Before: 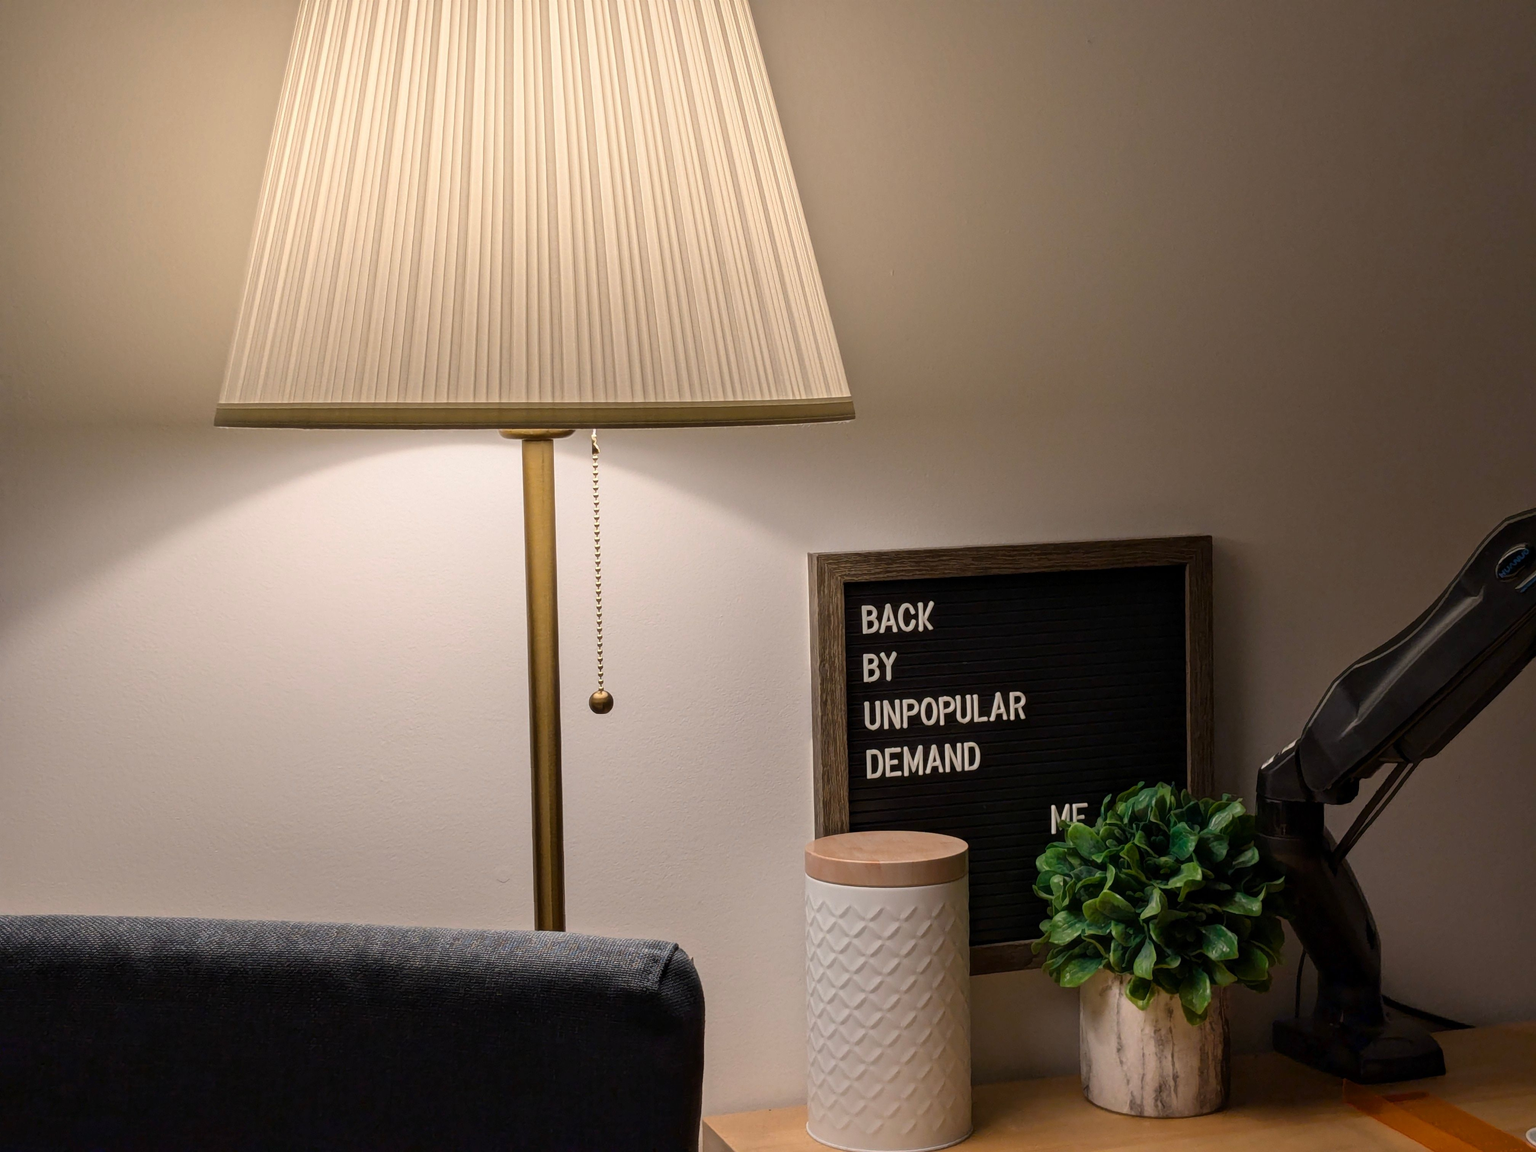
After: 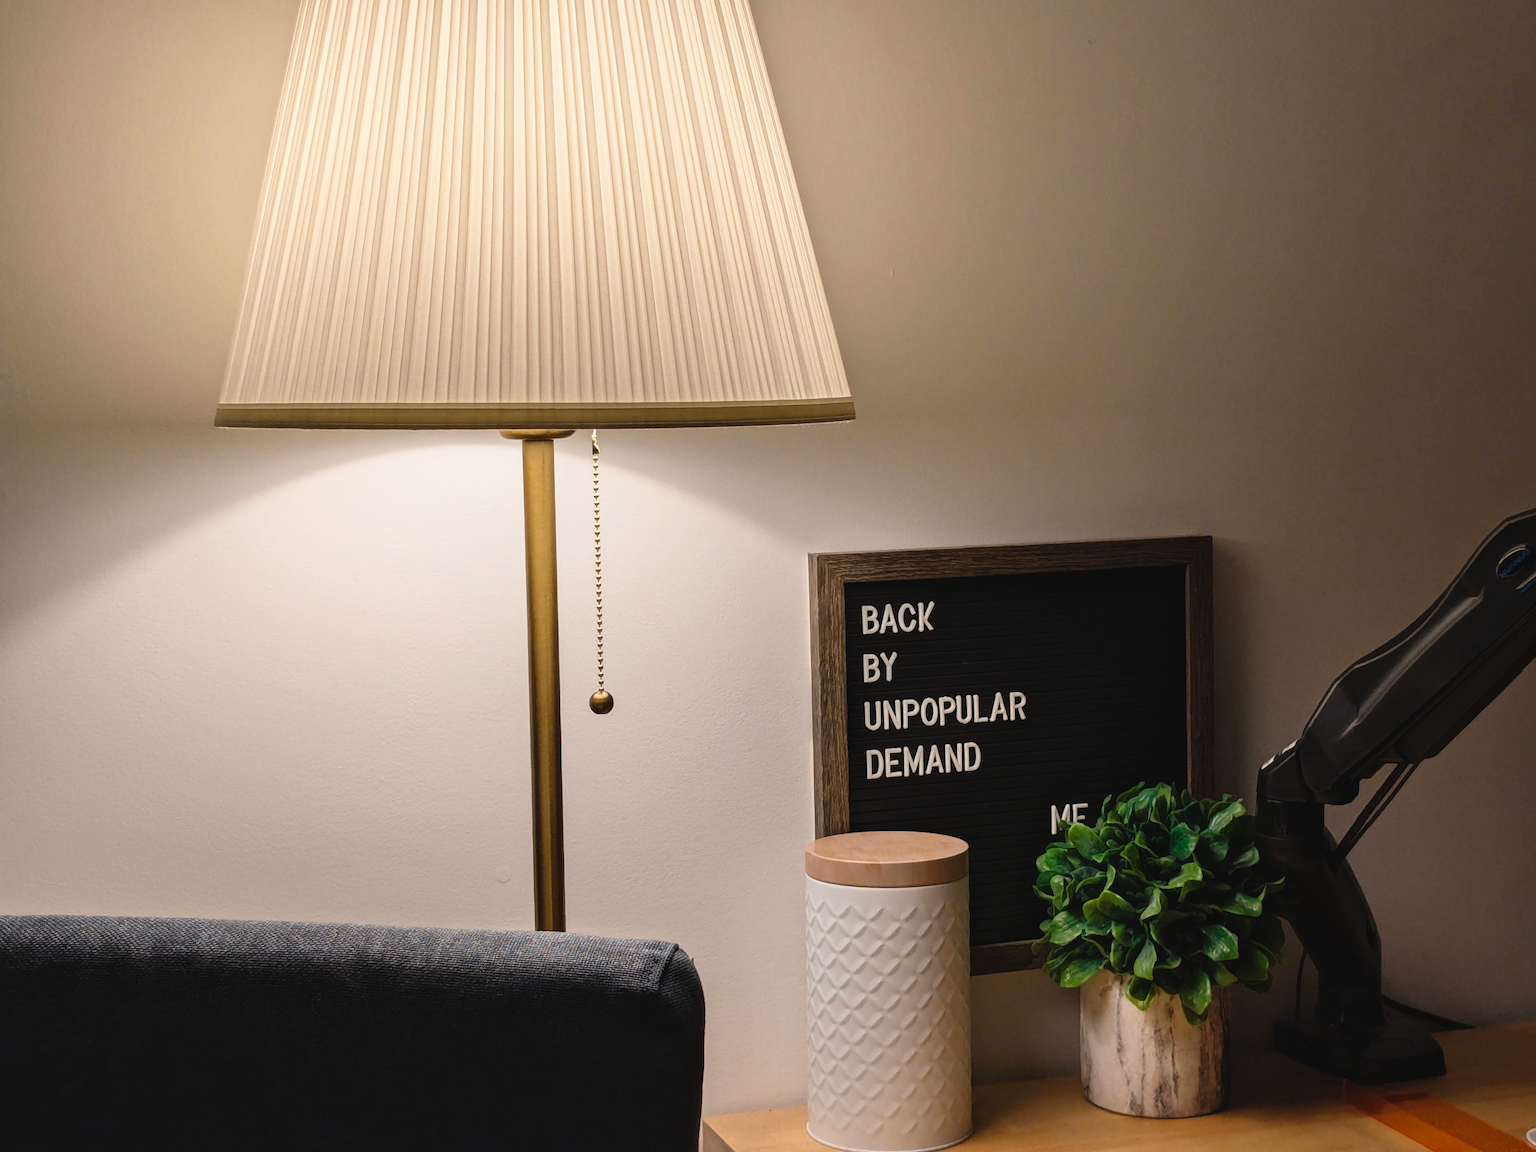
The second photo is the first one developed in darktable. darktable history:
tone curve: curves: ch0 [(0, 0.036) (0.119, 0.115) (0.466, 0.498) (0.715, 0.767) (0.817, 0.865) (1, 0.998)]; ch1 [(0, 0) (0.377, 0.416) (0.44, 0.461) (0.487, 0.49) (0.514, 0.517) (0.536, 0.577) (0.66, 0.724) (1, 1)]; ch2 [(0, 0) (0.38, 0.405) (0.463, 0.443) (0.492, 0.486) (0.526, 0.541) (0.578, 0.598) (0.653, 0.698) (1, 1)], preserve colors none
